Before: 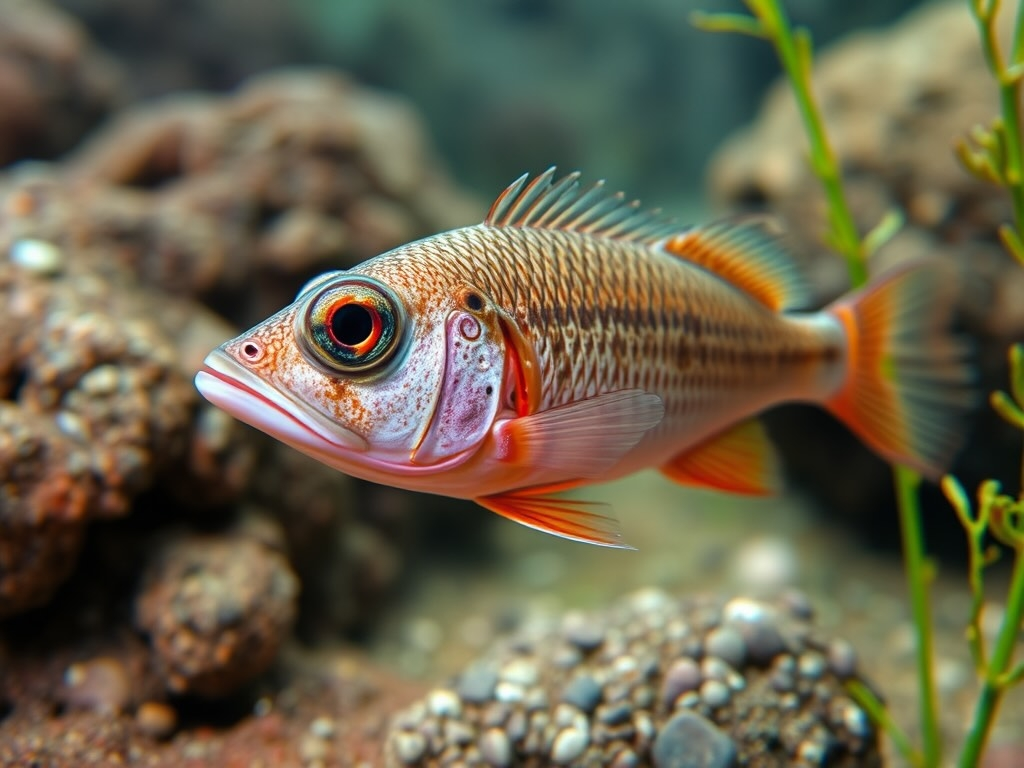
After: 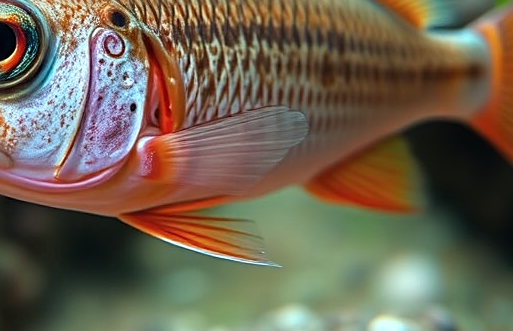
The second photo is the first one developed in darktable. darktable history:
color correction: highlights a* -10.3, highlights b* -9.88
crop: left 34.841%, top 36.856%, right 14.986%, bottom 20.038%
sharpen: on, module defaults
